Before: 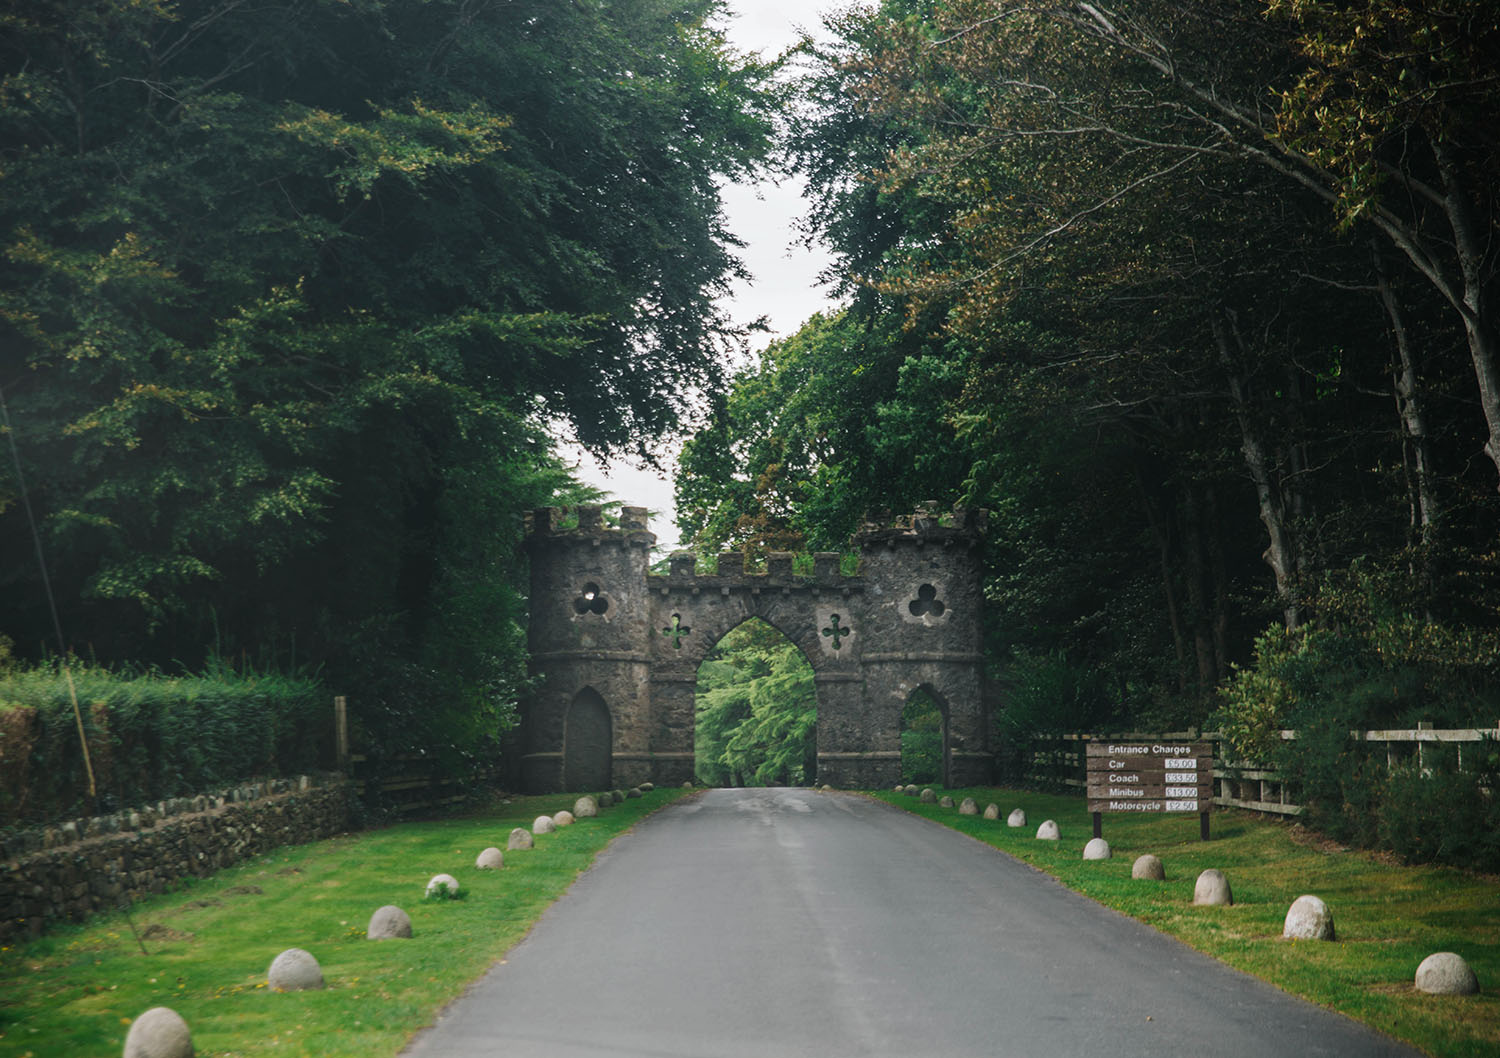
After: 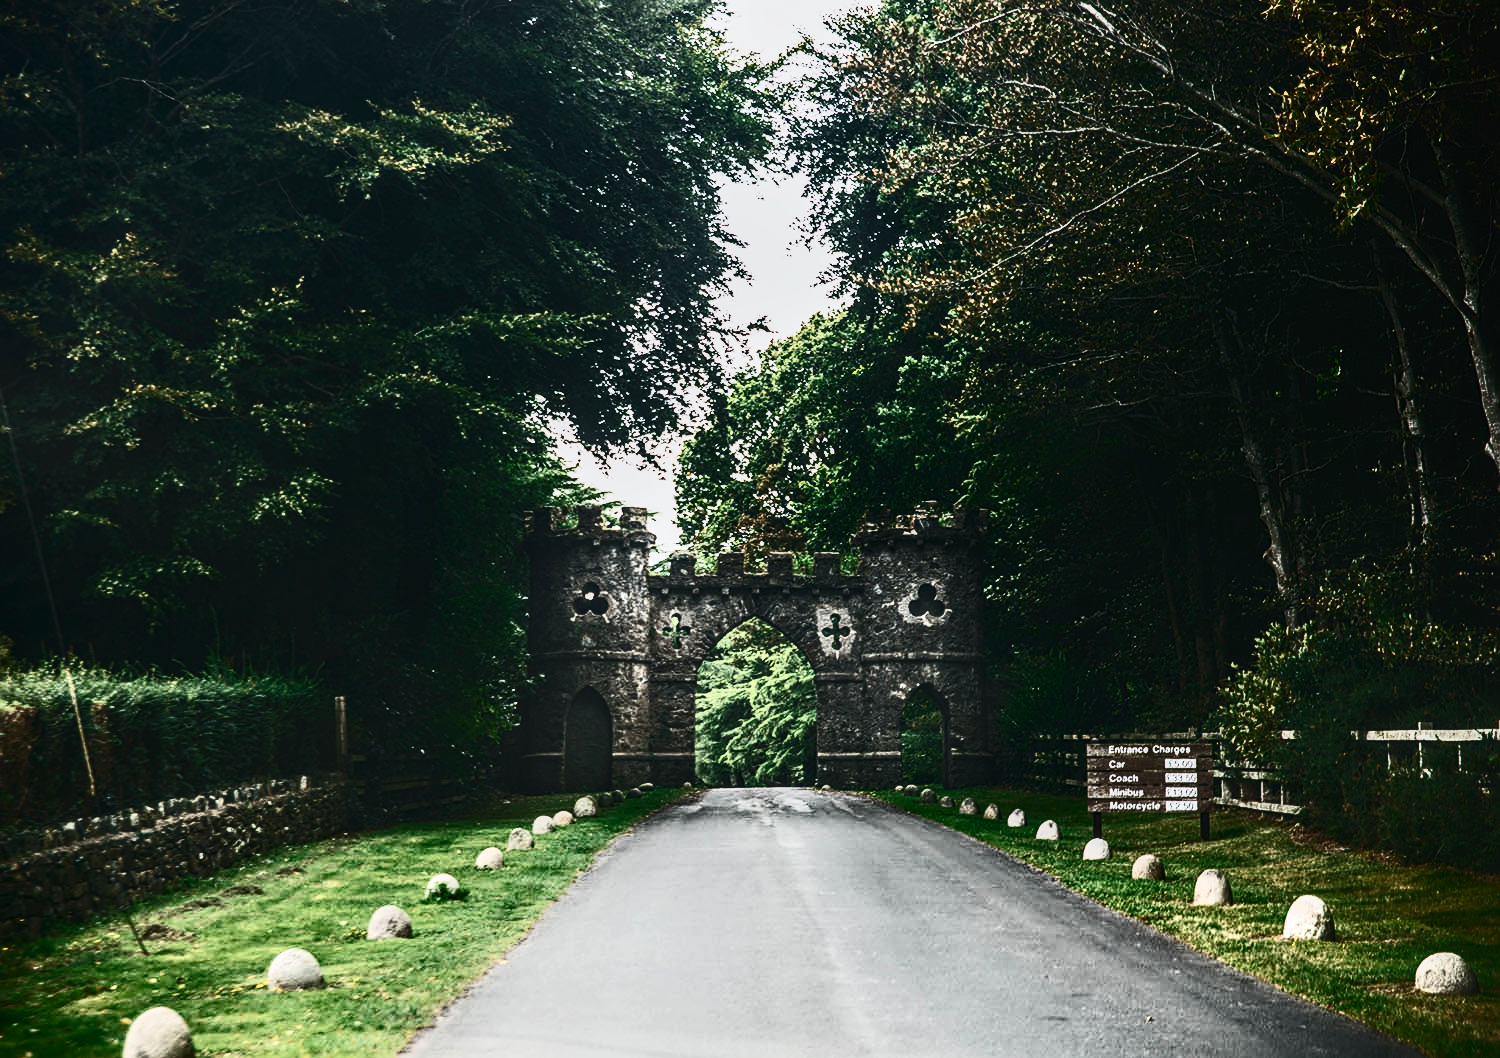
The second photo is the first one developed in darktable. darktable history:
local contrast: on, module defaults
contrast brightness saturation: contrast 0.926, brightness 0.192
sharpen: on, module defaults
